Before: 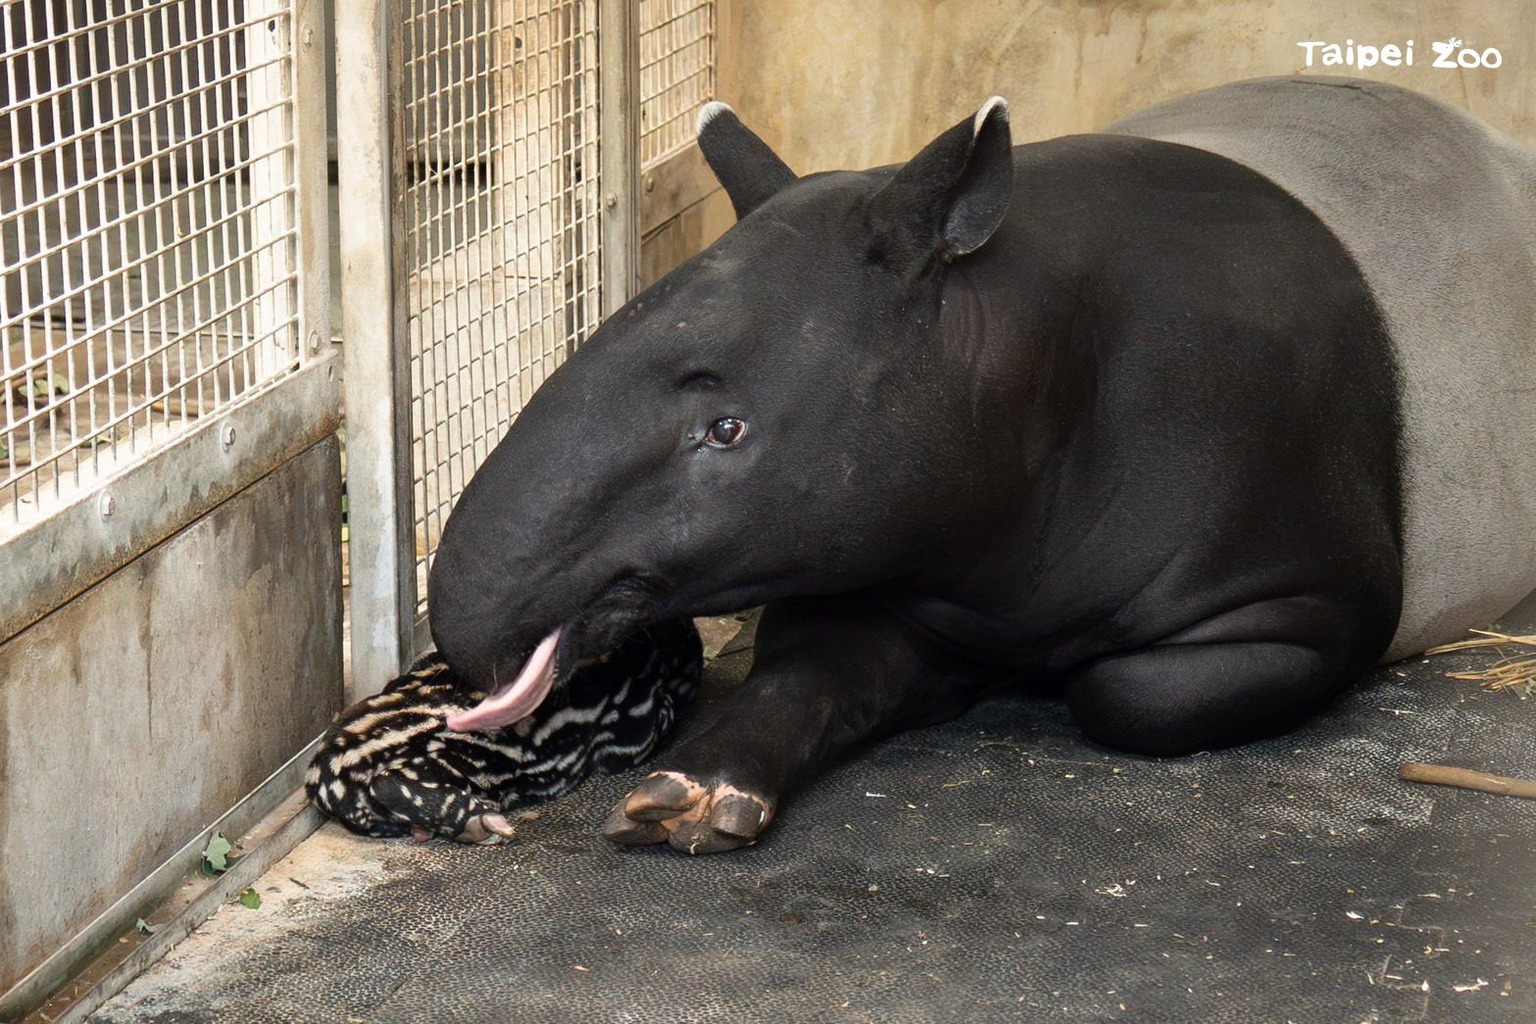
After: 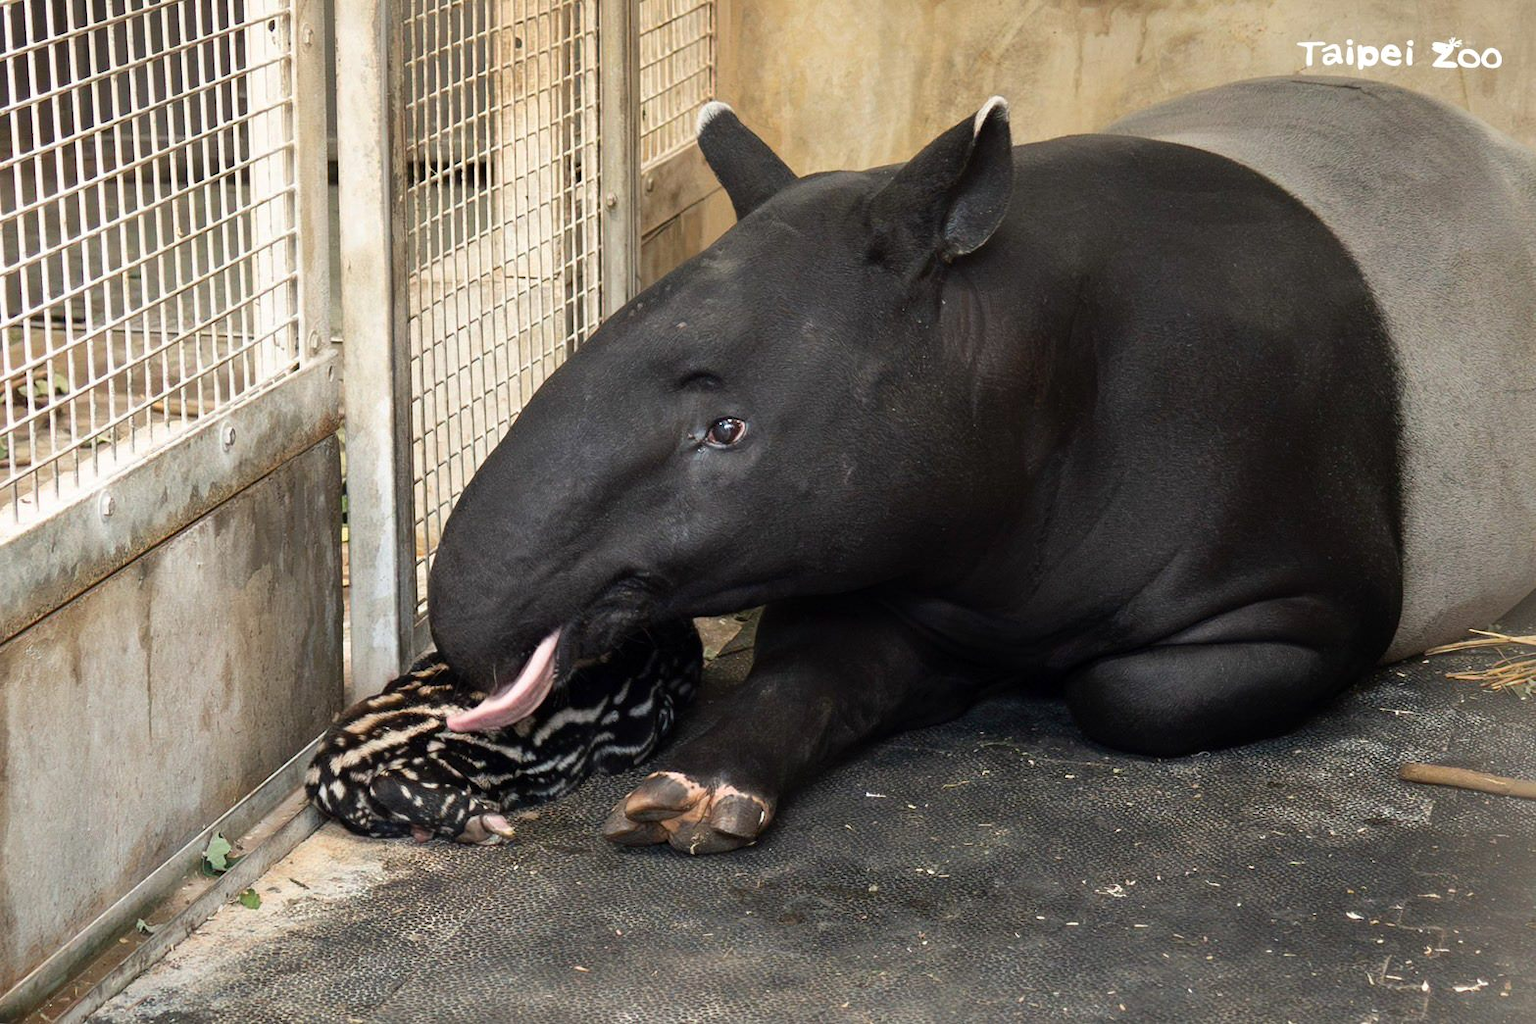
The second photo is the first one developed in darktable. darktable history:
color balance rgb: perceptual saturation grading › global saturation 0.016%
